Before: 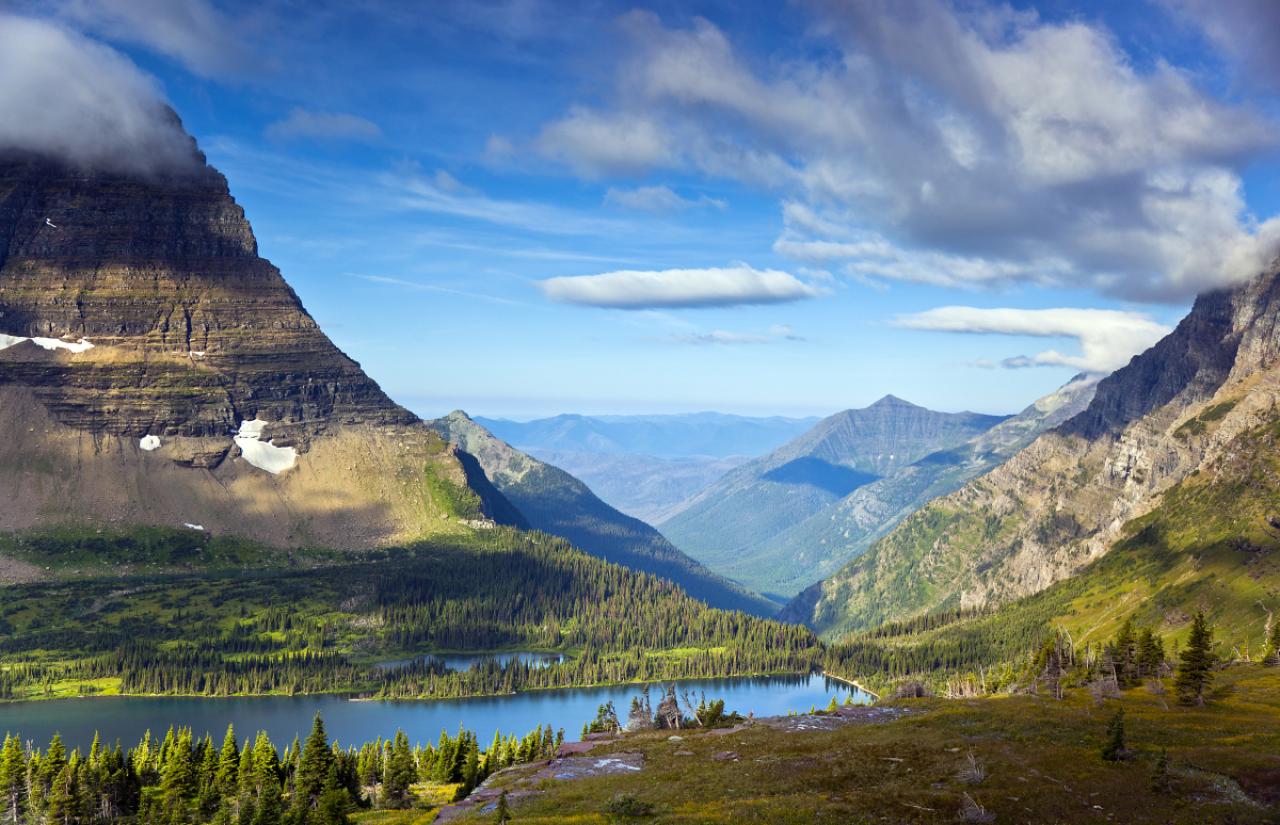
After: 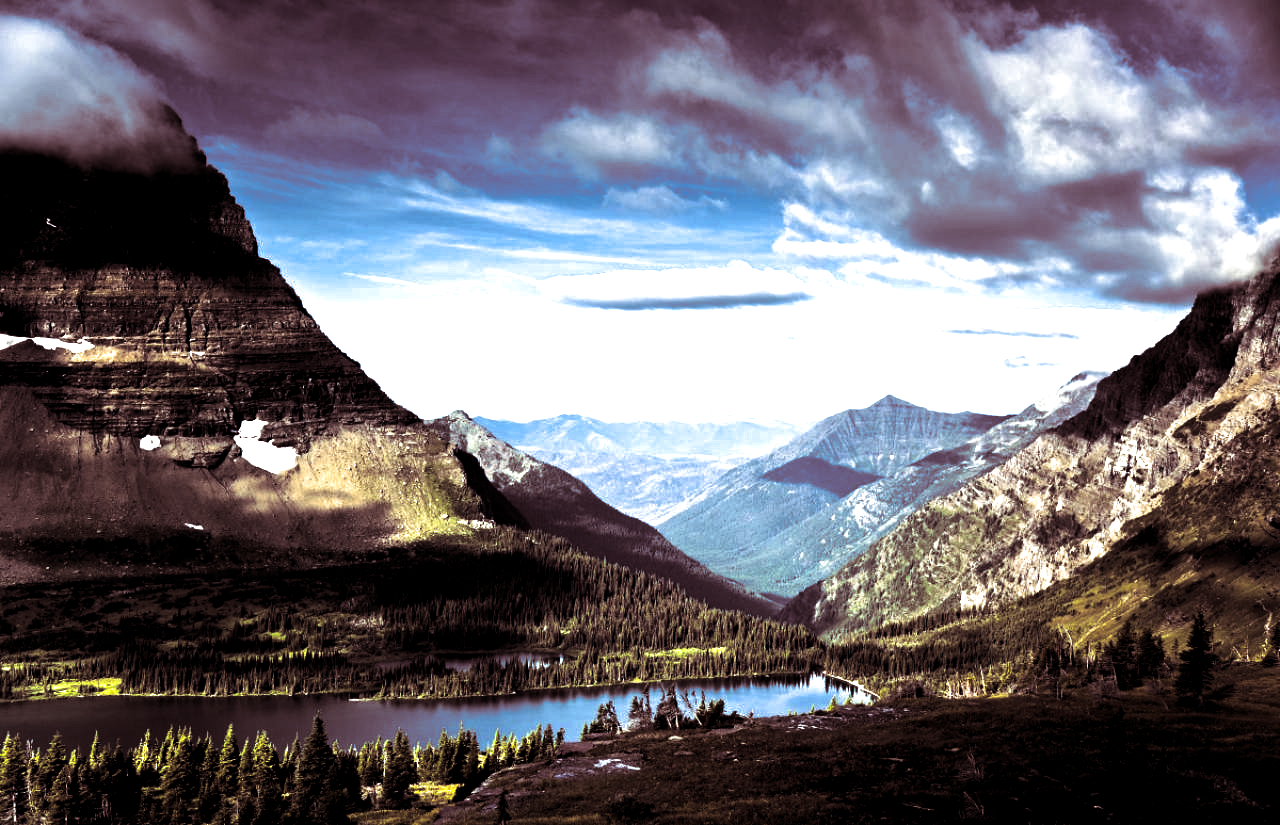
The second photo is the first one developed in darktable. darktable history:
exposure: black level correction -0.001, exposure 0.9 EV, compensate exposure bias true, compensate highlight preservation false
split-toning: shadows › saturation 0.41, highlights › saturation 0, compress 33.55%
levels: mode automatic, black 8.58%, gray 59.42%, levels [0, 0.445, 1]
